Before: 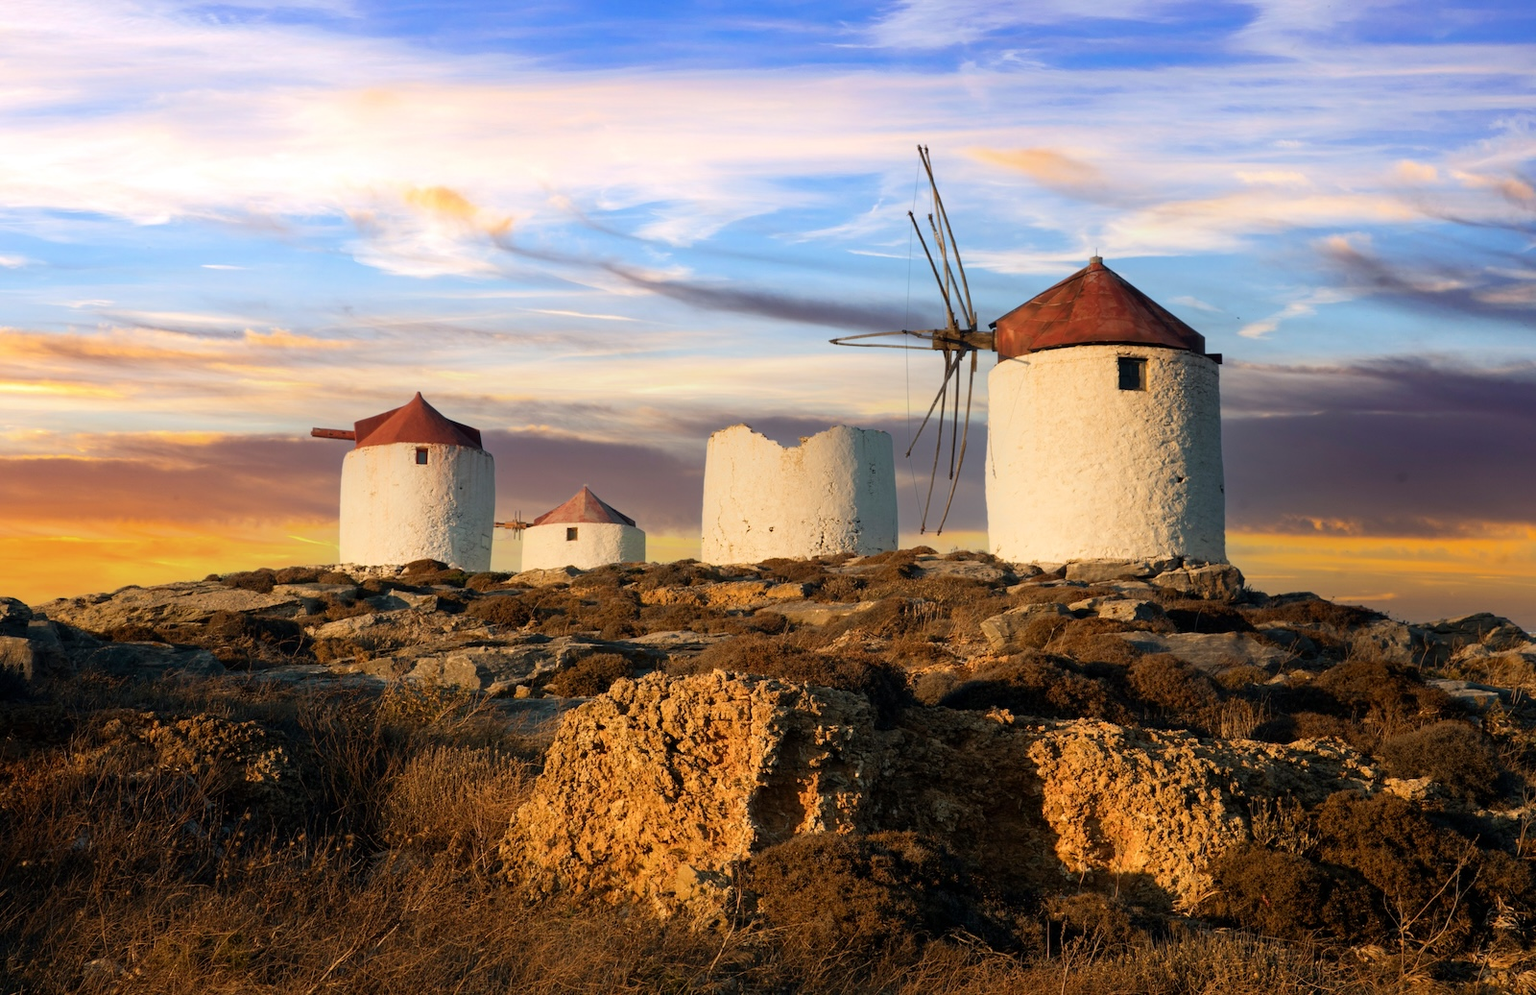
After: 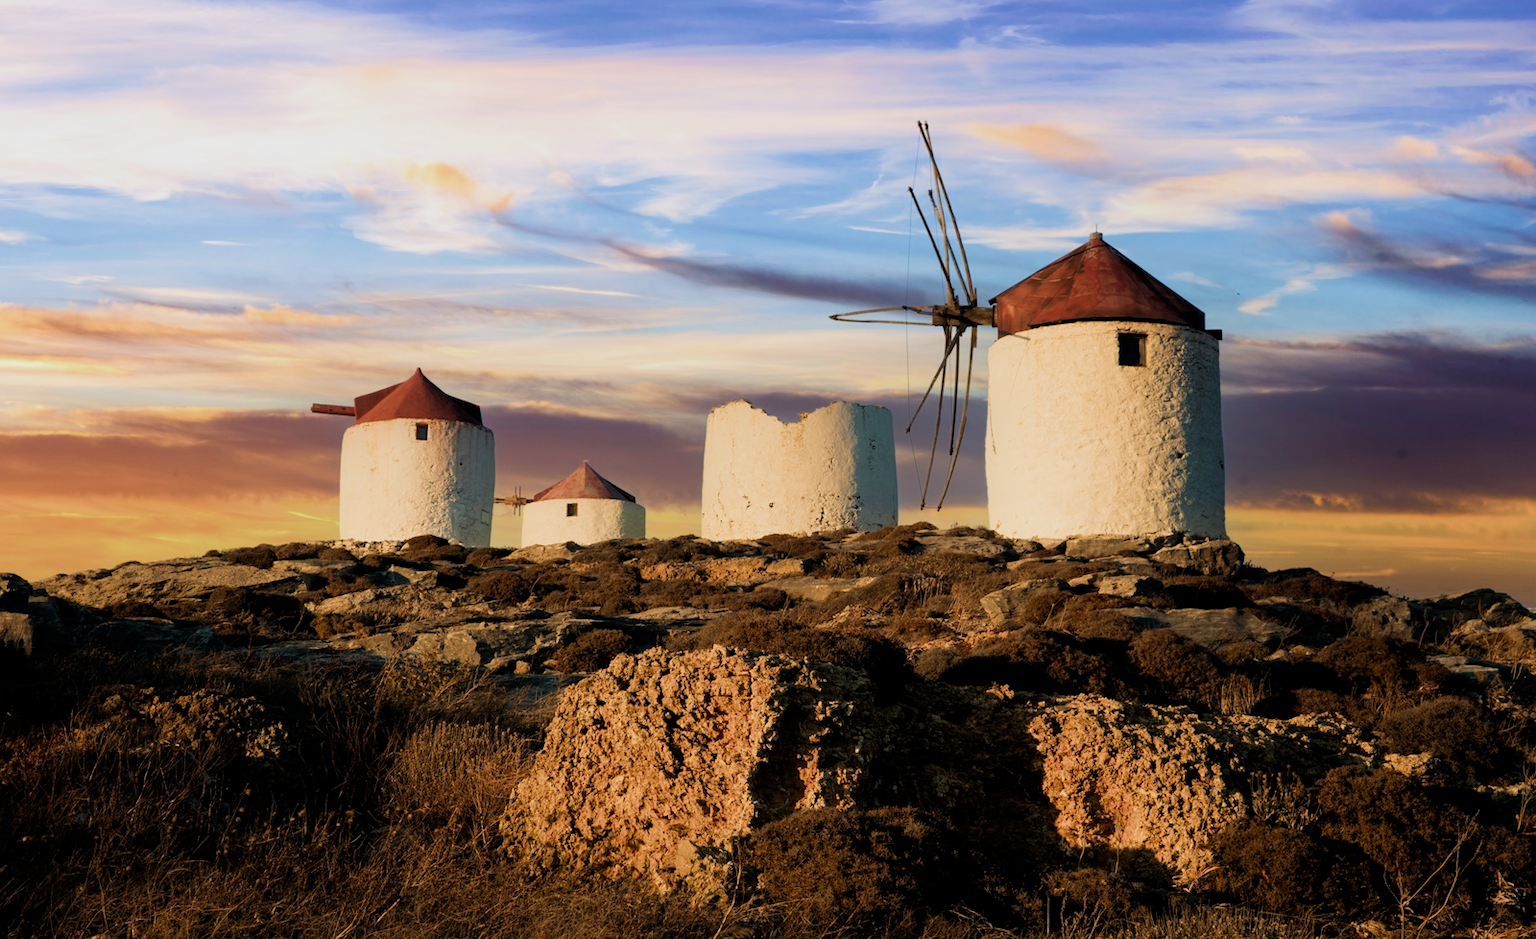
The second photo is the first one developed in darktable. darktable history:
velvia: strength 40%
filmic rgb: middle gray luminance 21.73%, black relative exposure -14 EV, white relative exposure 2.96 EV, threshold 6 EV, target black luminance 0%, hardness 8.81, latitude 59.69%, contrast 1.208, highlights saturation mix 5%, shadows ↔ highlights balance 41.6%, add noise in highlights 0, color science v3 (2019), use custom middle-gray values true, iterations of high-quality reconstruction 0, contrast in highlights soft, enable highlight reconstruction true
crop and rotate: top 2.479%, bottom 3.018%
